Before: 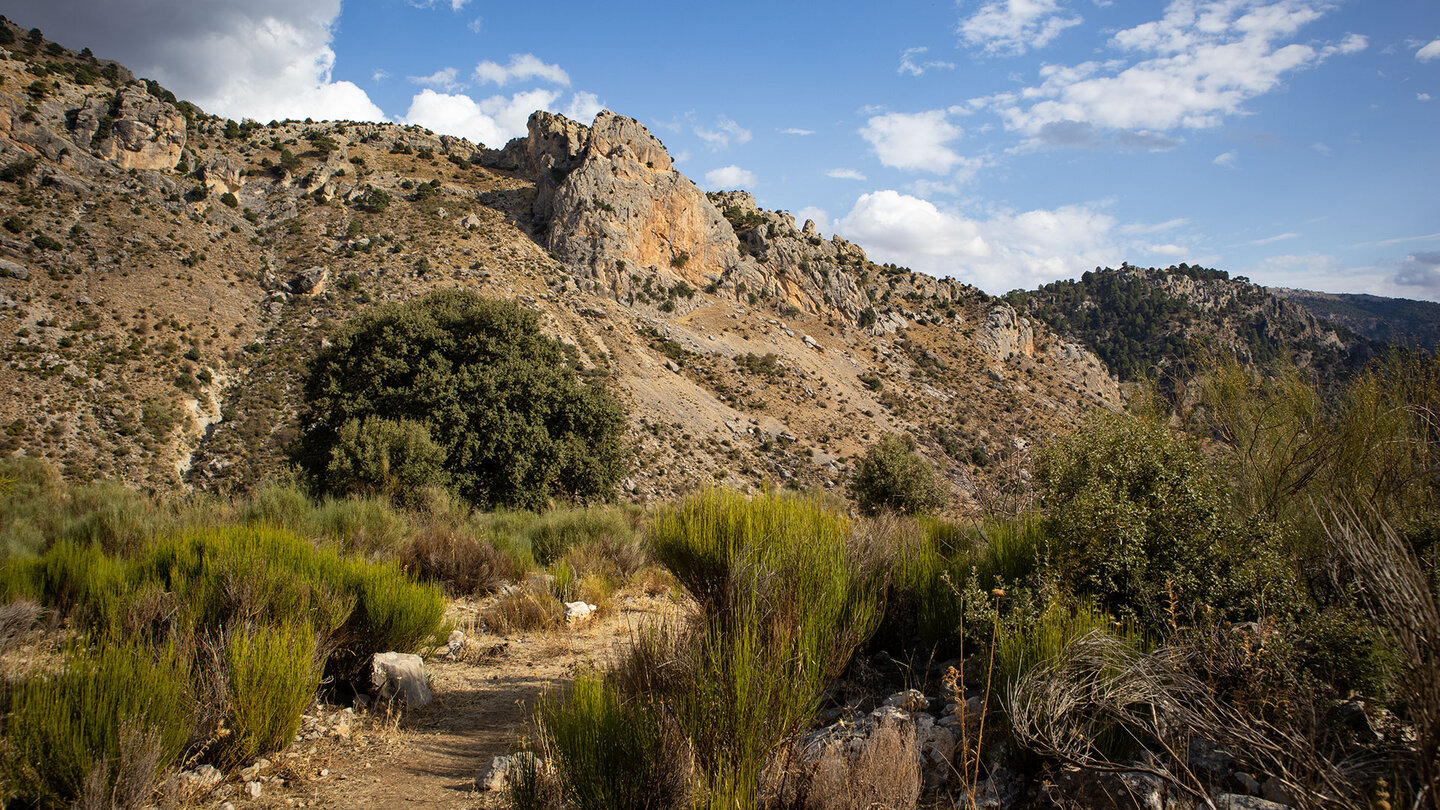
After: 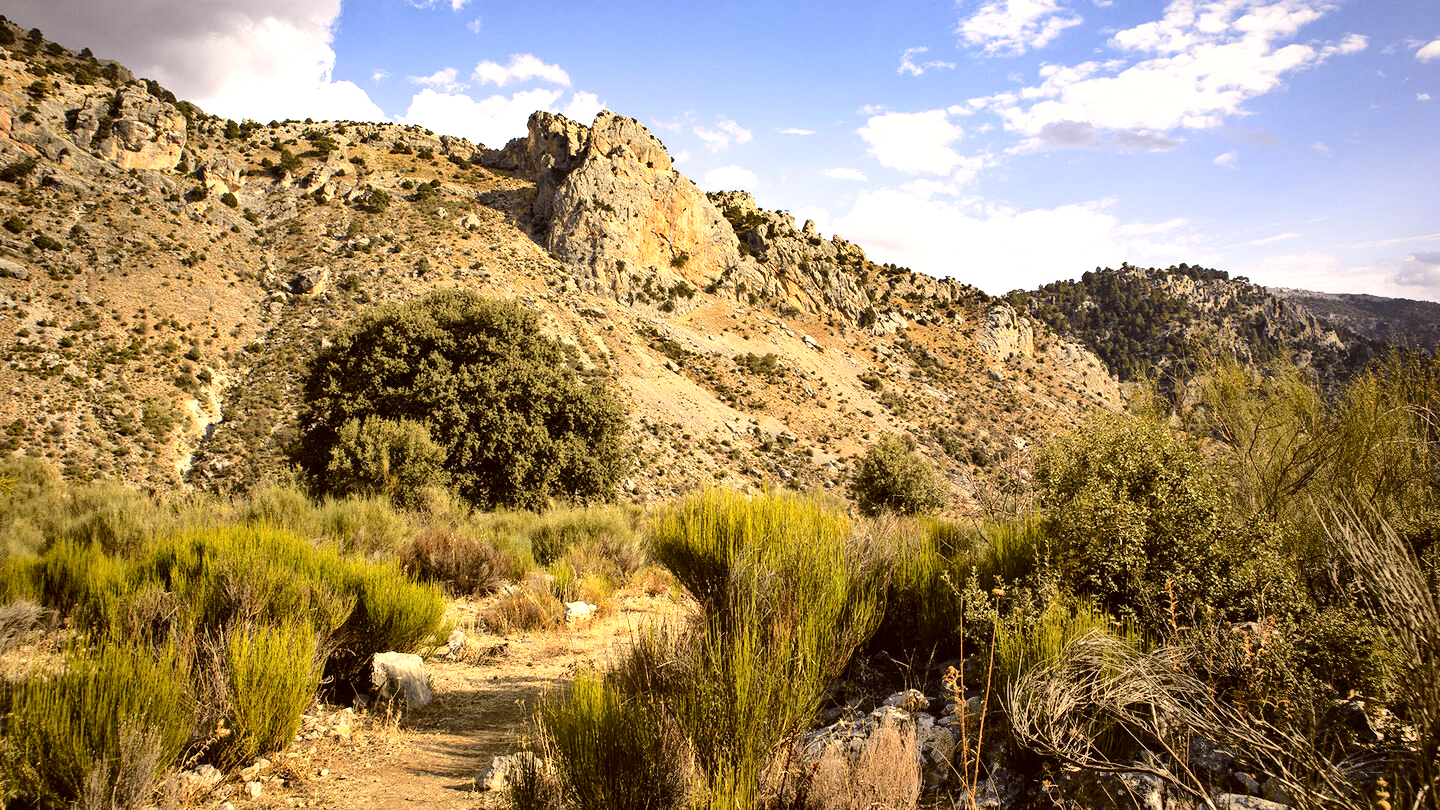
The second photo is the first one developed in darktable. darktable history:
exposure: black level correction 0, exposure 0.898 EV, compensate highlight preservation false
tone curve: curves: ch0 [(0, 0) (0.071, 0.047) (0.266, 0.26) (0.483, 0.554) (0.753, 0.811) (1, 0.983)]; ch1 [(0, 0) (0.346, 0.307) (0.408, 0.387) (0.463, 0.465) (0.482, 0.493) (0.502, 0.499) (0.517, 0.502) (0.55, 0.548) (0.597, 0.61) (0.651, 0.698) (1, 1)]; ch2 [(0, 0) (0.346, 0.34) (0.434, 0.46) (0.485, 0.494) (0.5, 0.498) (0.517, 0.506) (0.526, 0.545) (0.583, 0.61) (0.625, 0.659) (1, 1)], color space Lab, independent channels, preserve colors none
color correction: highlights a* 6.32, highlights b* 7.69, shadows a* 6.12, shadows b* 7.54, saturation 0.896
shadows and highlights: soften with gaussian
